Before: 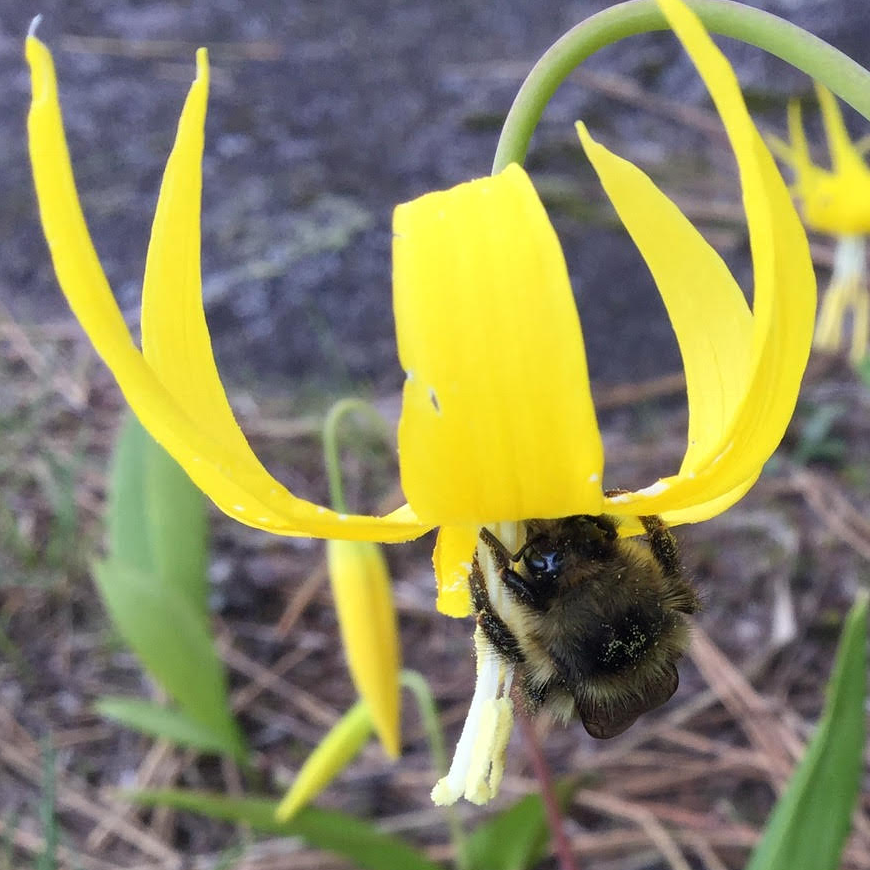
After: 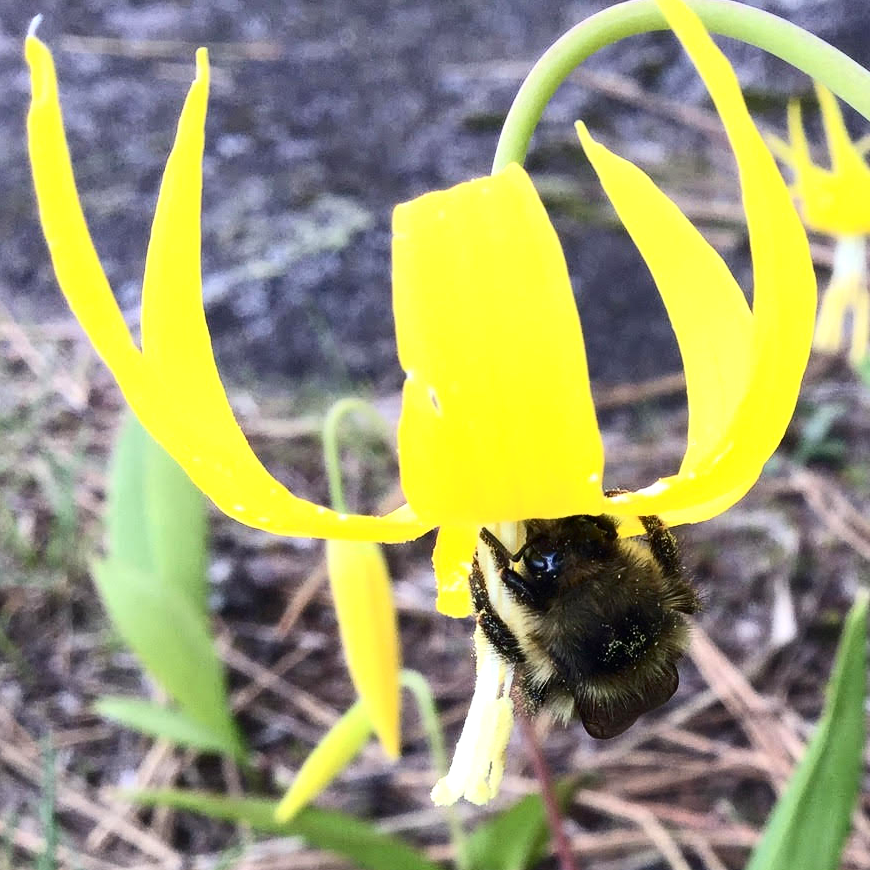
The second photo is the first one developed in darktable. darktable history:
exposure: black level correction 0, exposure 0.499 EV, compensate highlight preservation false
contrast brightness saturation: contrast 0.282
